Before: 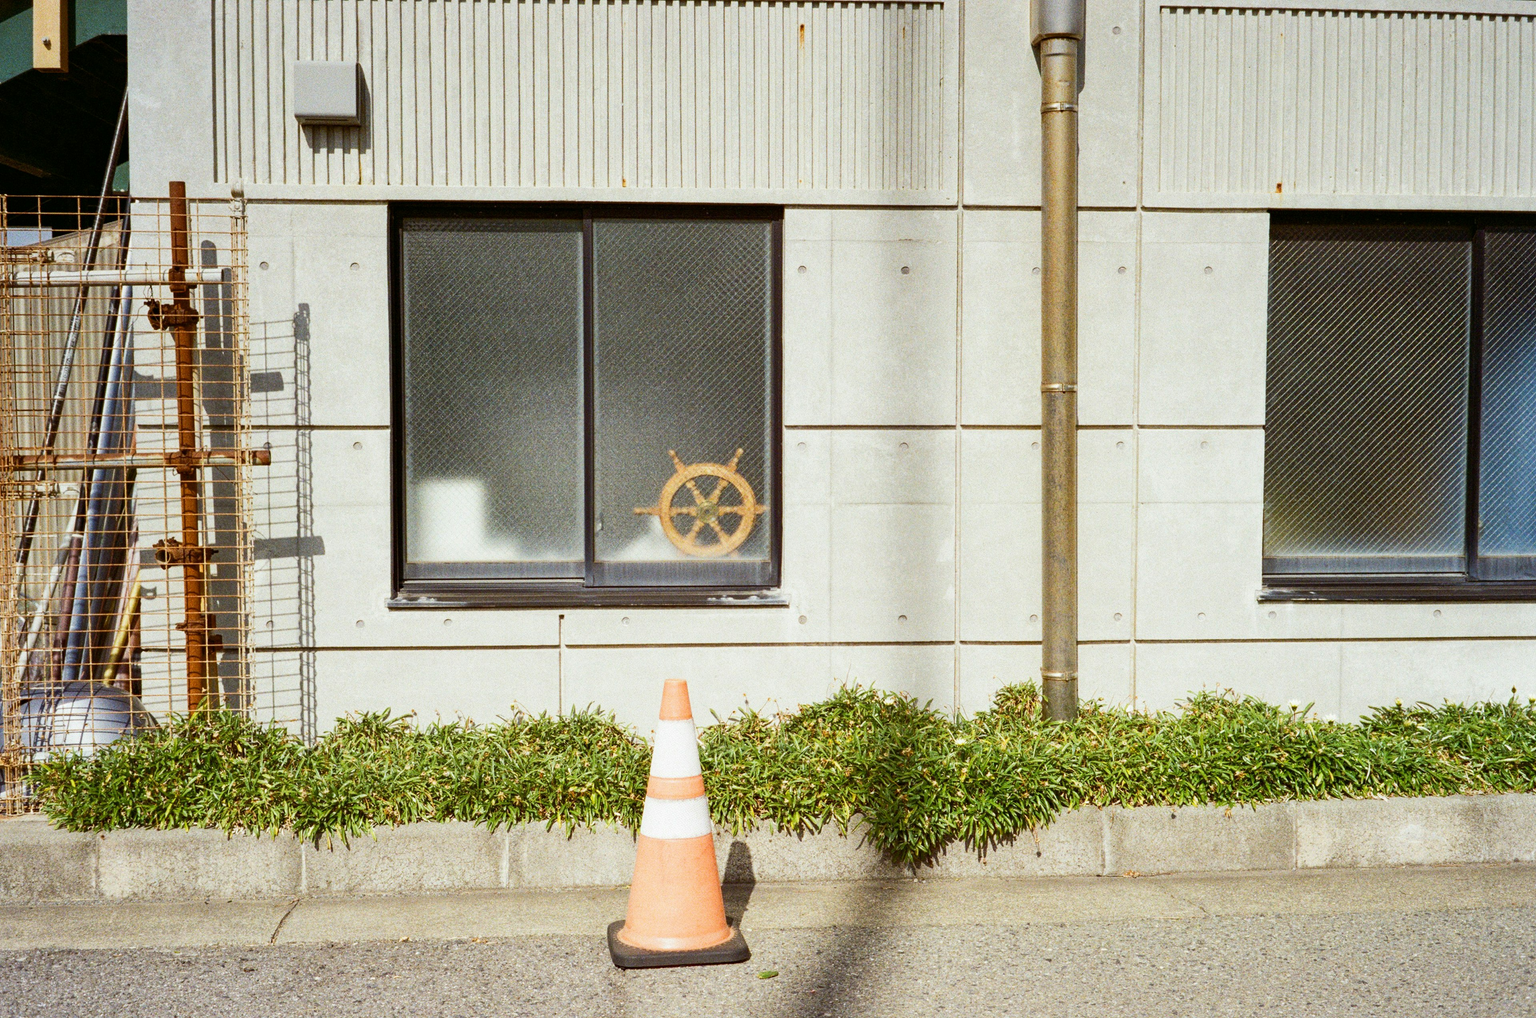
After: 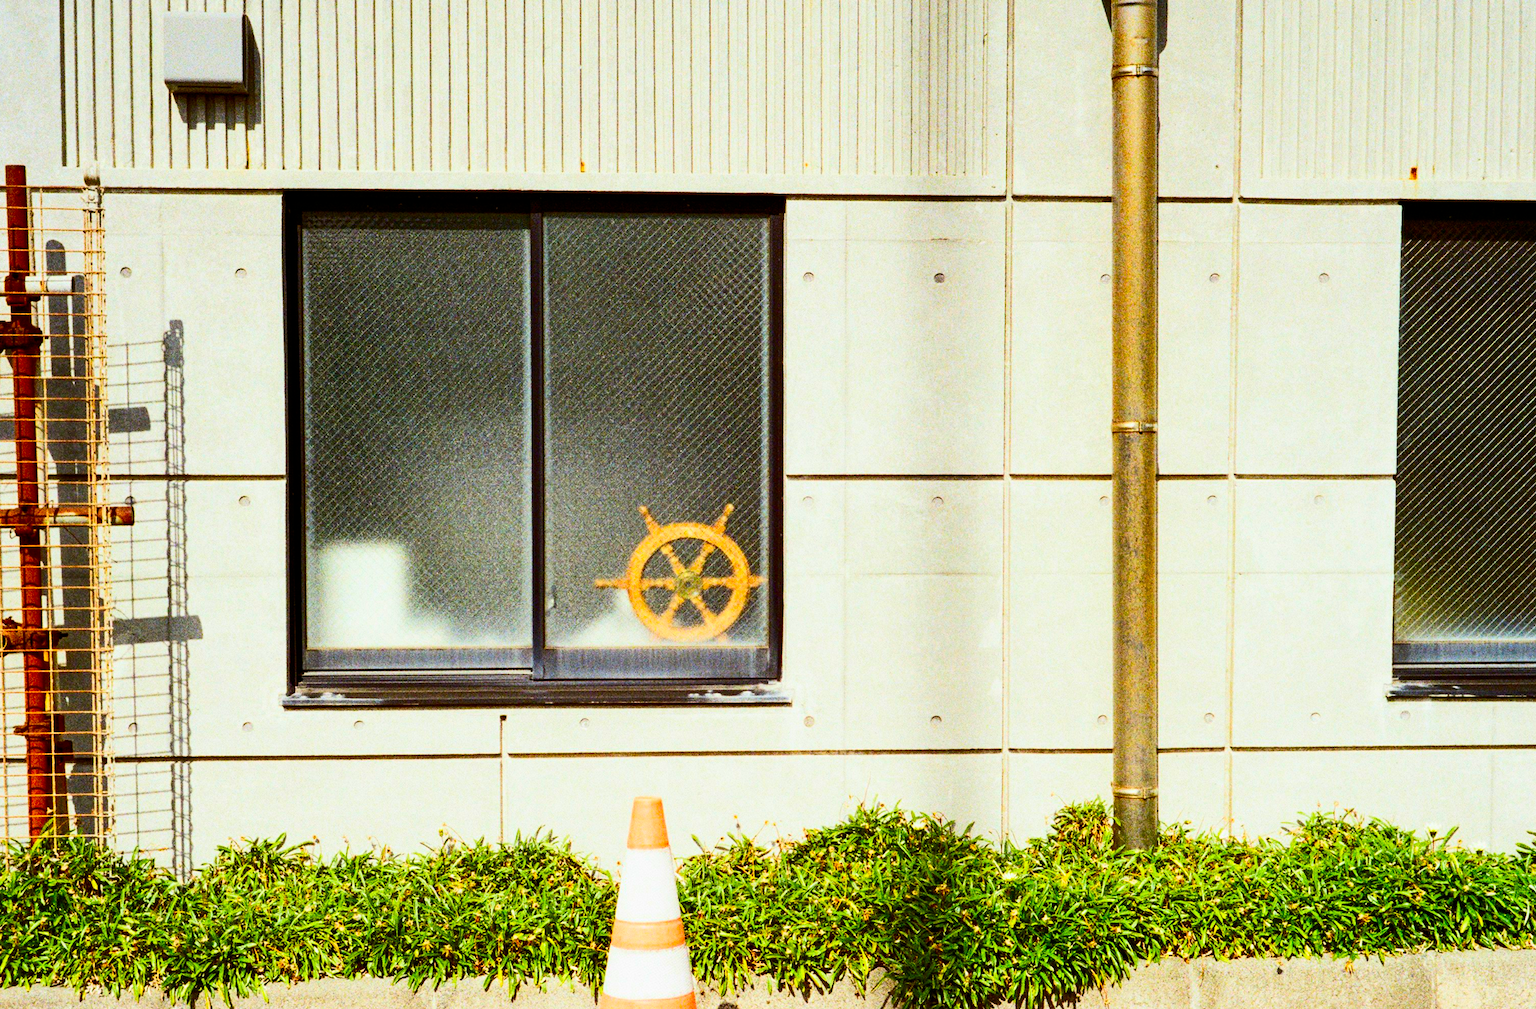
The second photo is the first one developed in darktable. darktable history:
contrast brightness saturation: contrast 0.26, brightness 0.02, saturation 0.87
crop and rotate: left 10.77%, top 5.1%, right 10.41%, bottom 16.76%
filmic rgb: middle gray luminance 18.42%, black relative exposure -11.45 EV, white relative exposure 2.55 EV, threshold 6 EV, target black luminance 0%, hardness 8.41, latitude 99%, contrast 1.084, shadows ↔ highlights balance 0.505%, add noise in highlights 0, preserve chrominance max RGB, color science v3 (2019), use custom middle-gray values true, iterations of high-quality reconstruction 0, contrast in highlights soft, enable highlight reconstruction true
